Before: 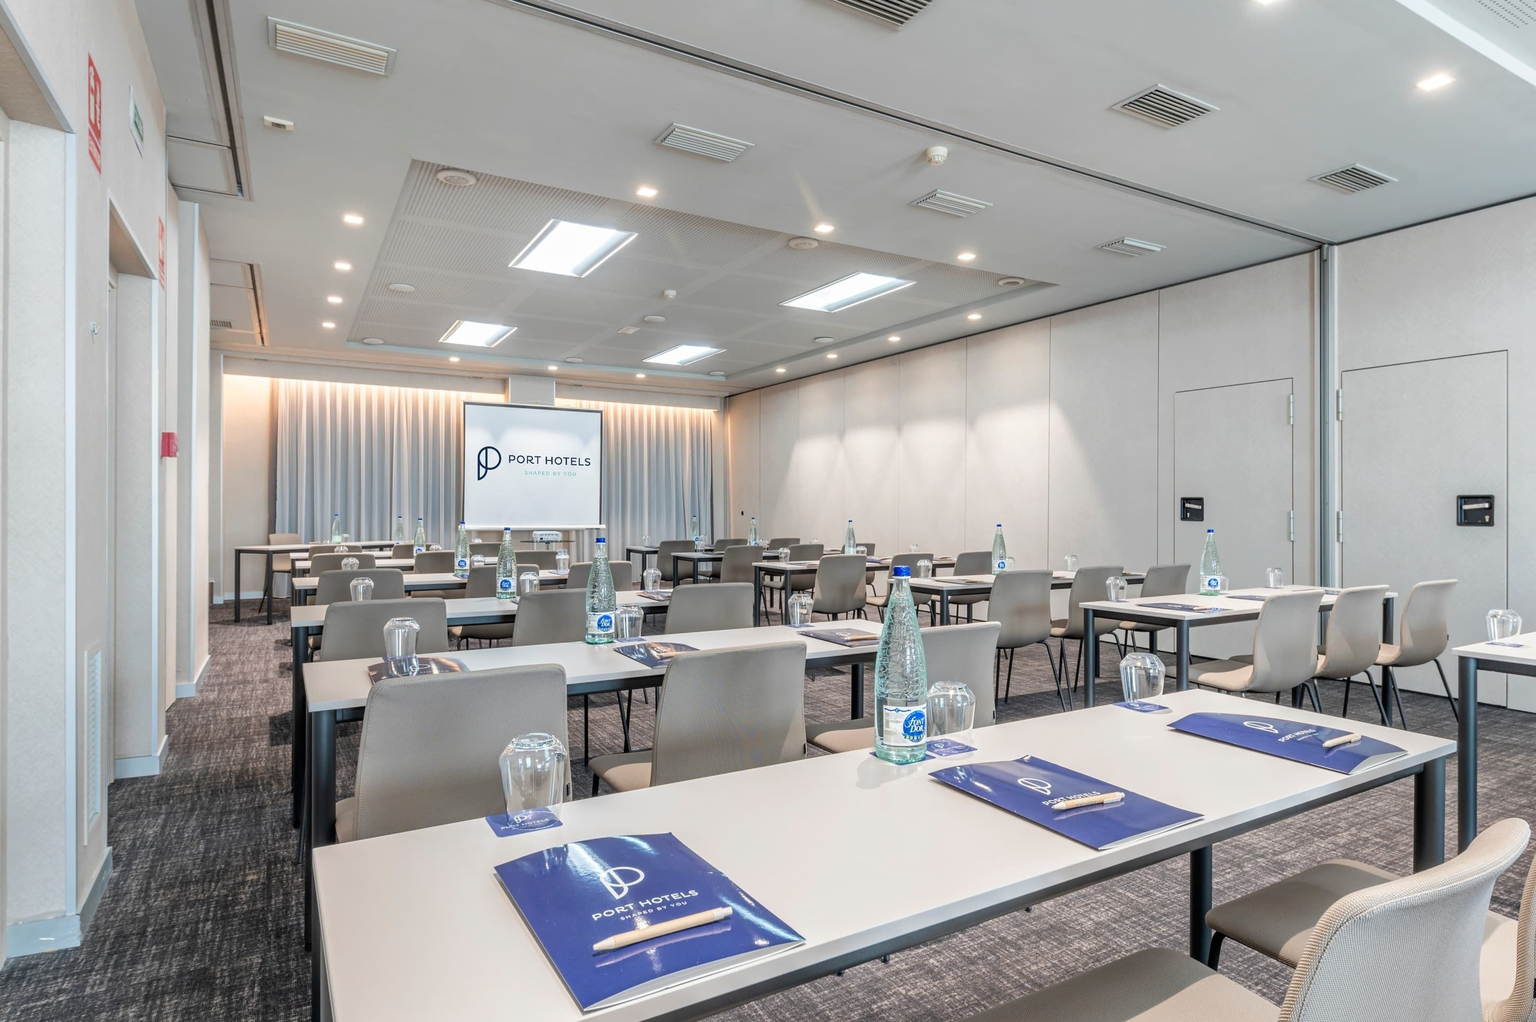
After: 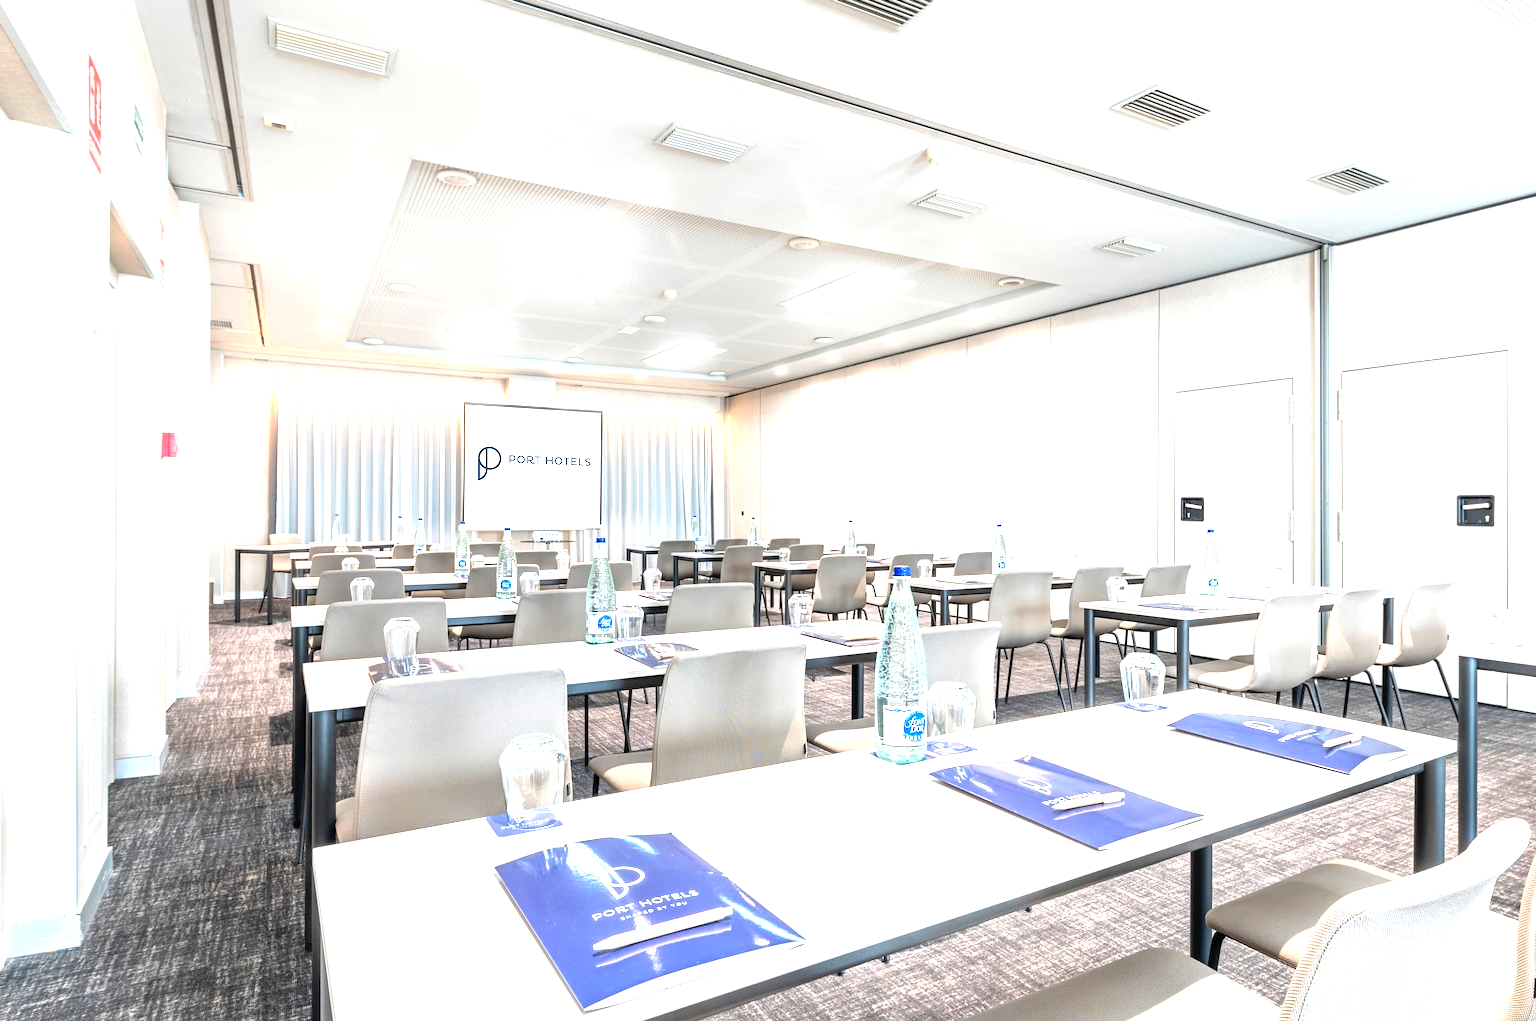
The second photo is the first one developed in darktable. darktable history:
exposure: black level correction 0, exposure 1.458 EV, compensate exposure bias true, compensate highlight preservation false
